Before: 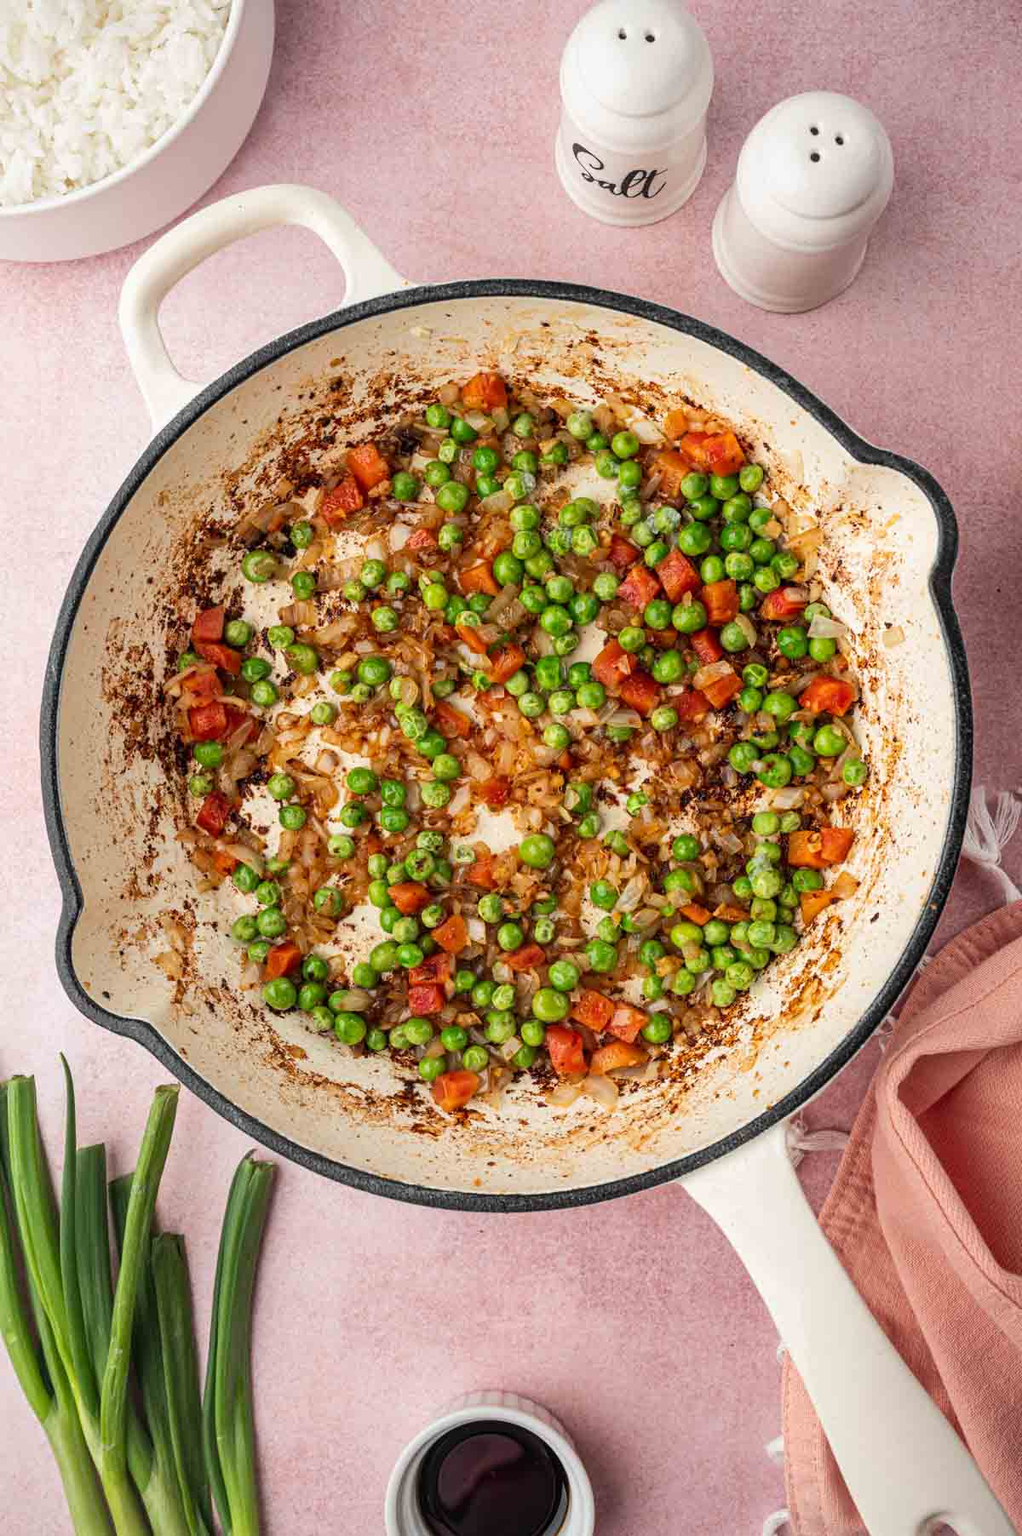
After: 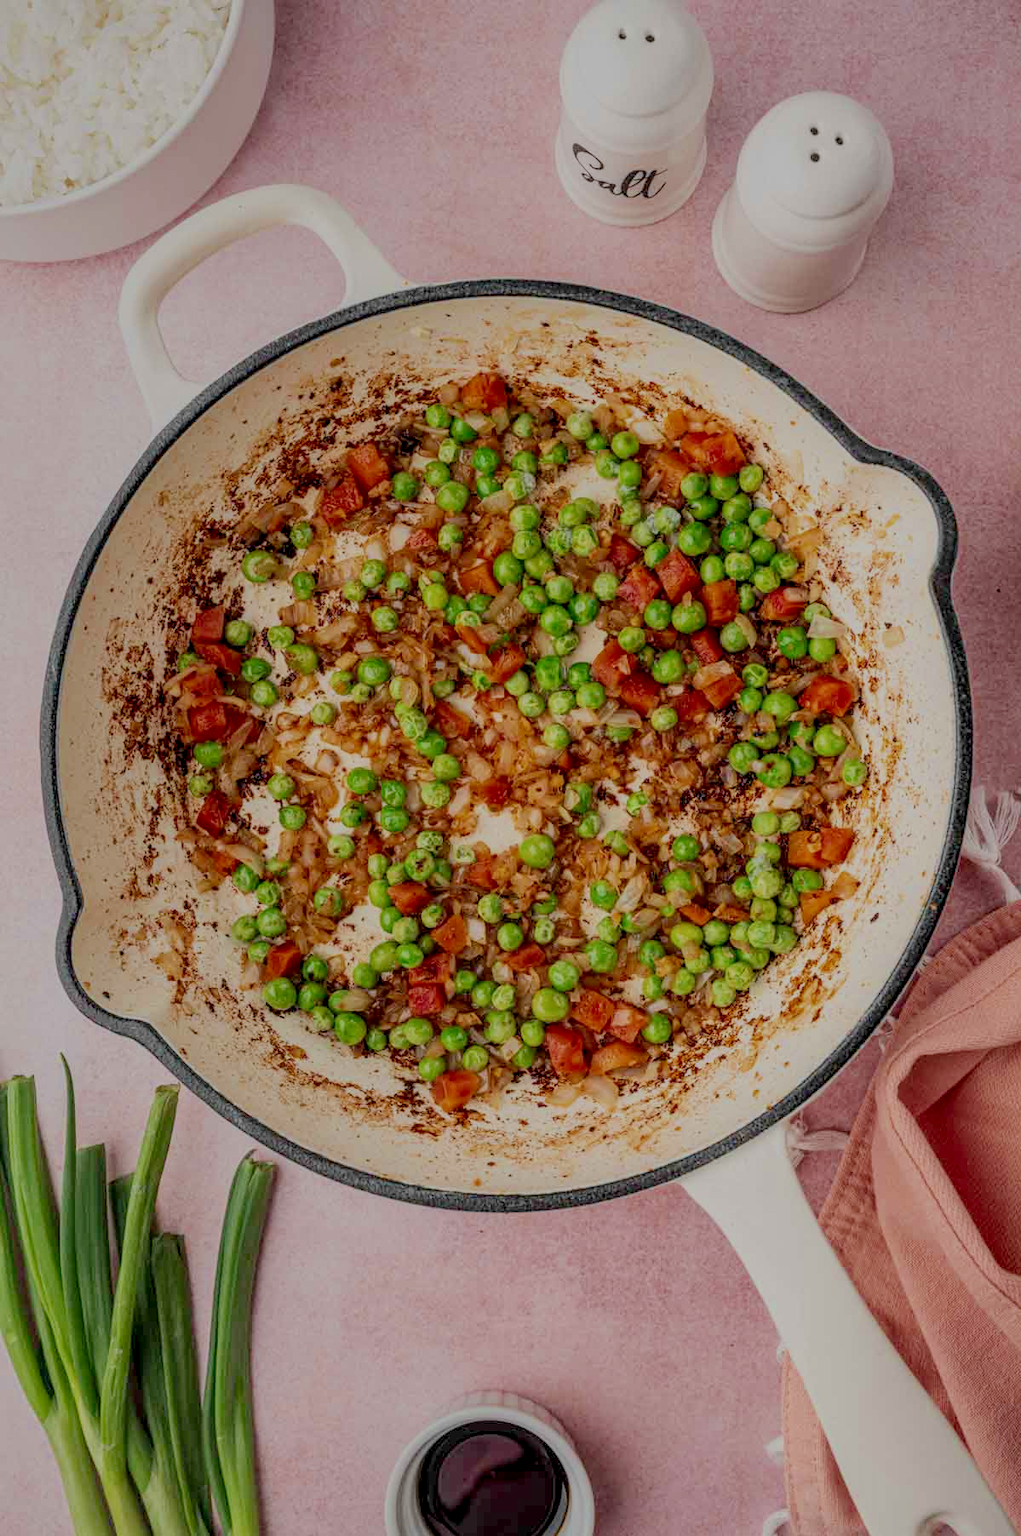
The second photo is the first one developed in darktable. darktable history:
filmic rgb: black relative exposure -14 EV, white relative exposure 8 EV, threshold 3 EV, hardness 3.74, latitude 50%, contrast 0.5, color science v5 (2021), contrast in shadows safe, contrast in highlights safe, enable highlight reconstruction true
local contrast: highlights 20%, shadows 70%, detail 170%
